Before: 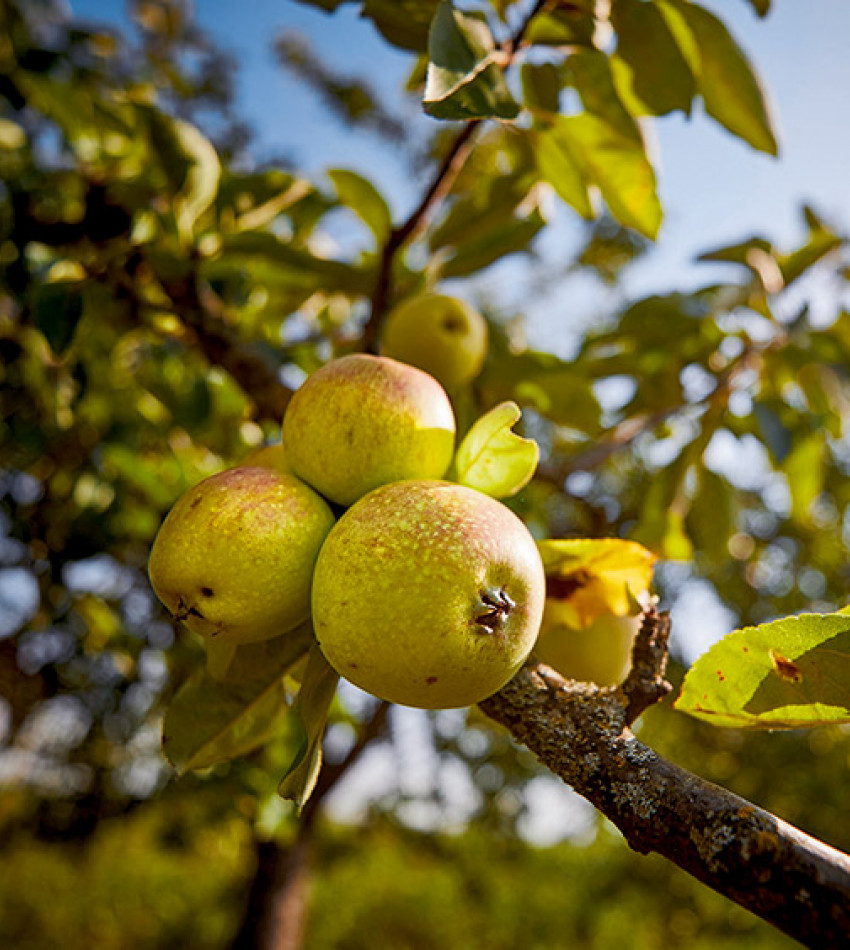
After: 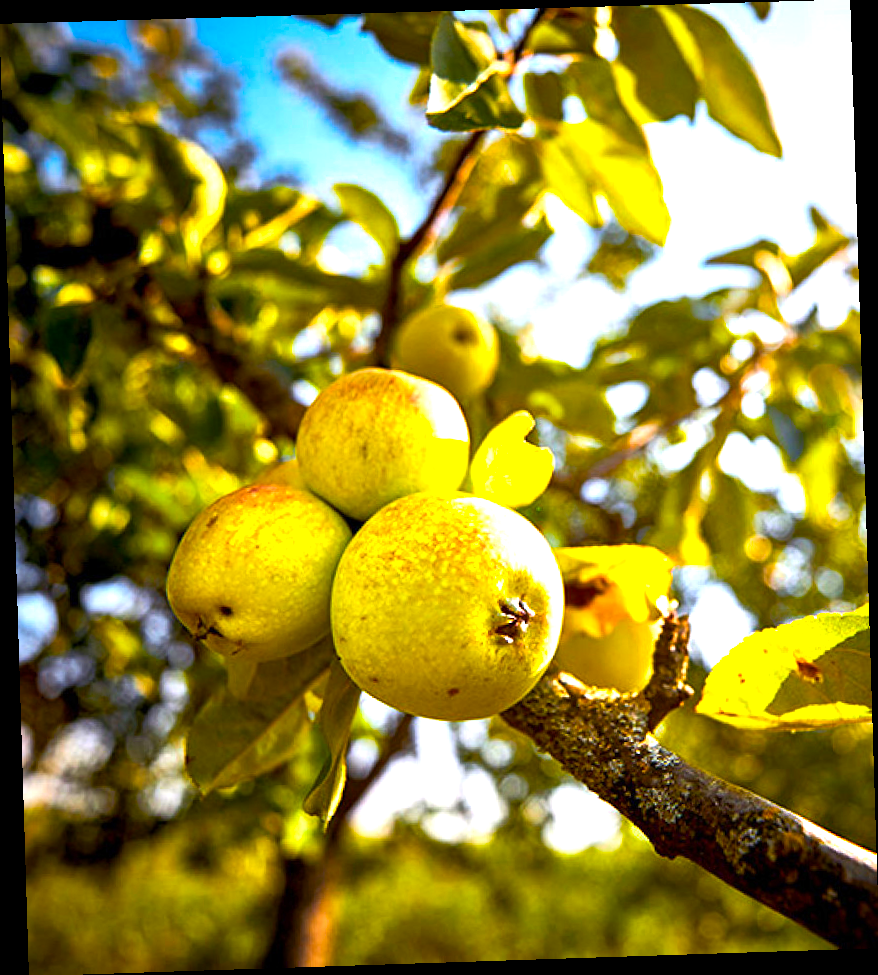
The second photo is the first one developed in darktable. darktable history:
color balance rgb: linear chroma grading › shadows -10%, linear chroma grading › global chroma 20%, perceptual saturation grading › global saturation 15%, perceptual brilliance grading › global brilliance 30%, perceptual brilliance grading › highlights 12%, perceptual brilliance grading › mid-tones 24%, global vibrance 20%
rotate and perspective: rotation -1.77°, lens shift (horizontal) 0.004, automatic cropping off
